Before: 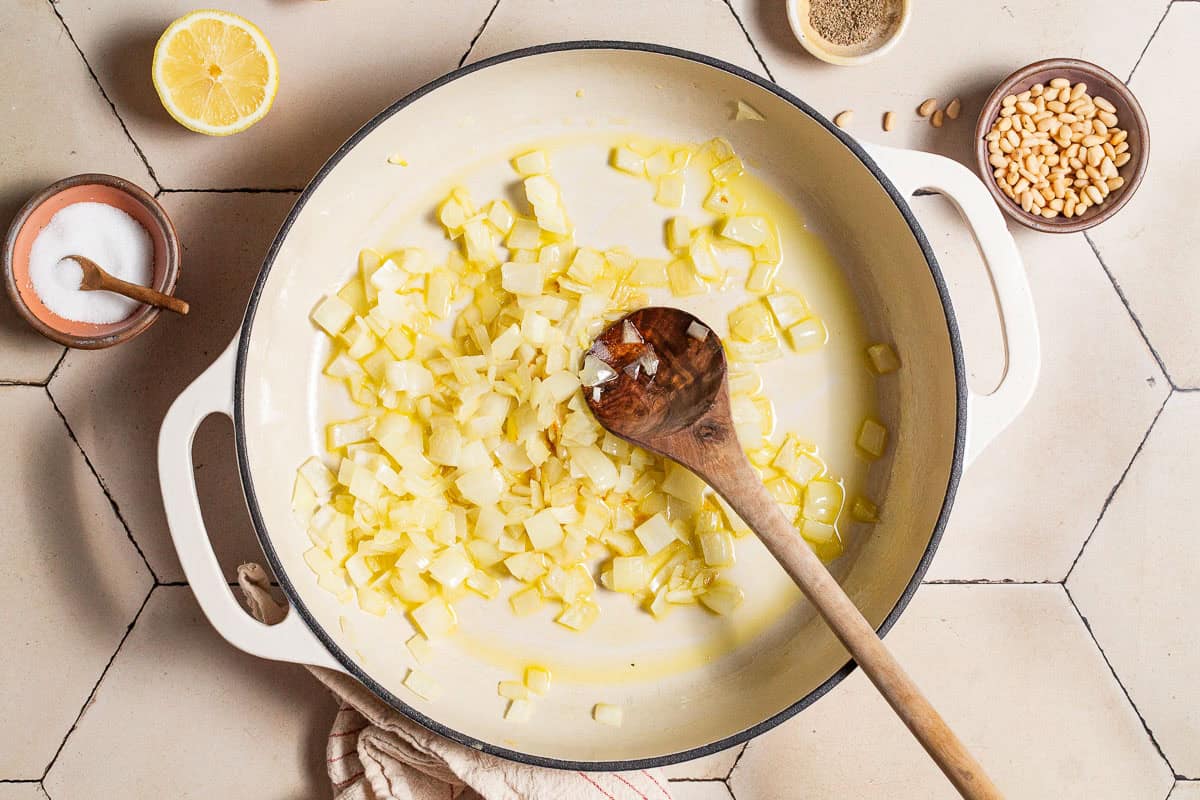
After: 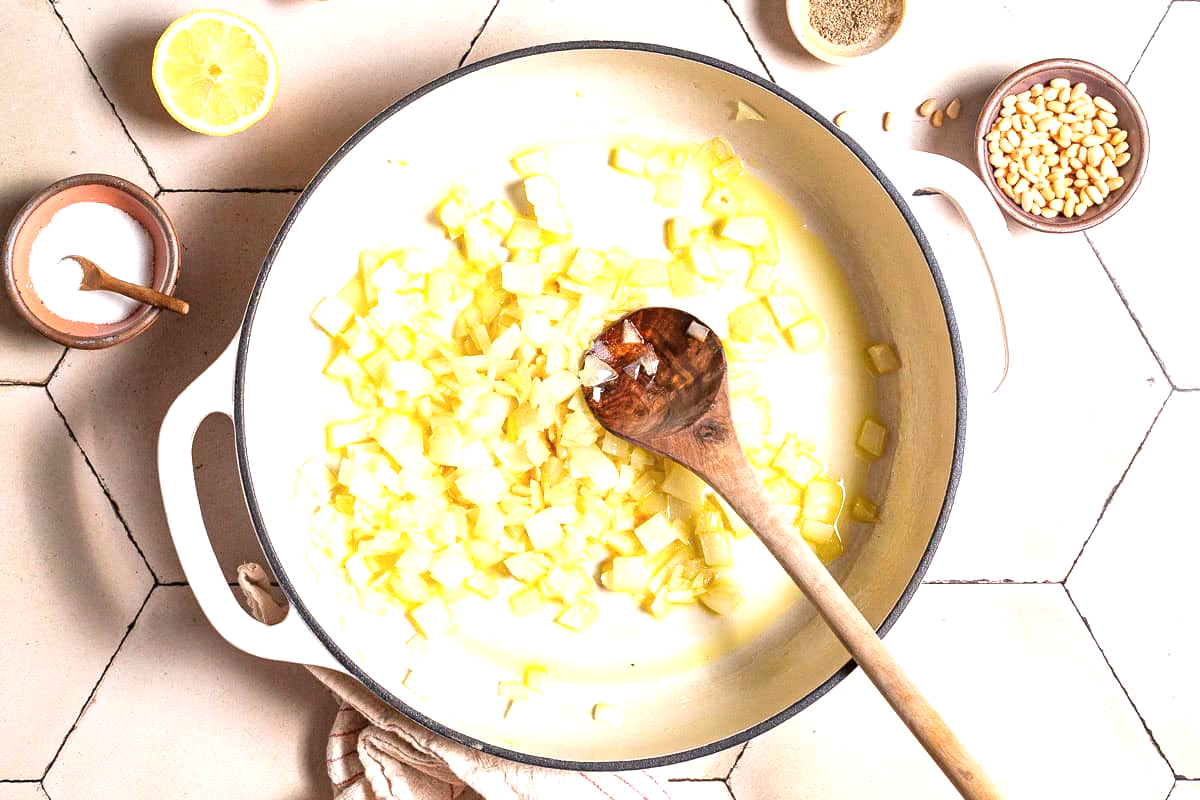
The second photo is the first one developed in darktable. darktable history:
exposure: exposure 0.748 EV, compensate highlight preservation false
color calibration: illuminant custom, x 0.348, y 0.365, temperature 4913.37 K
